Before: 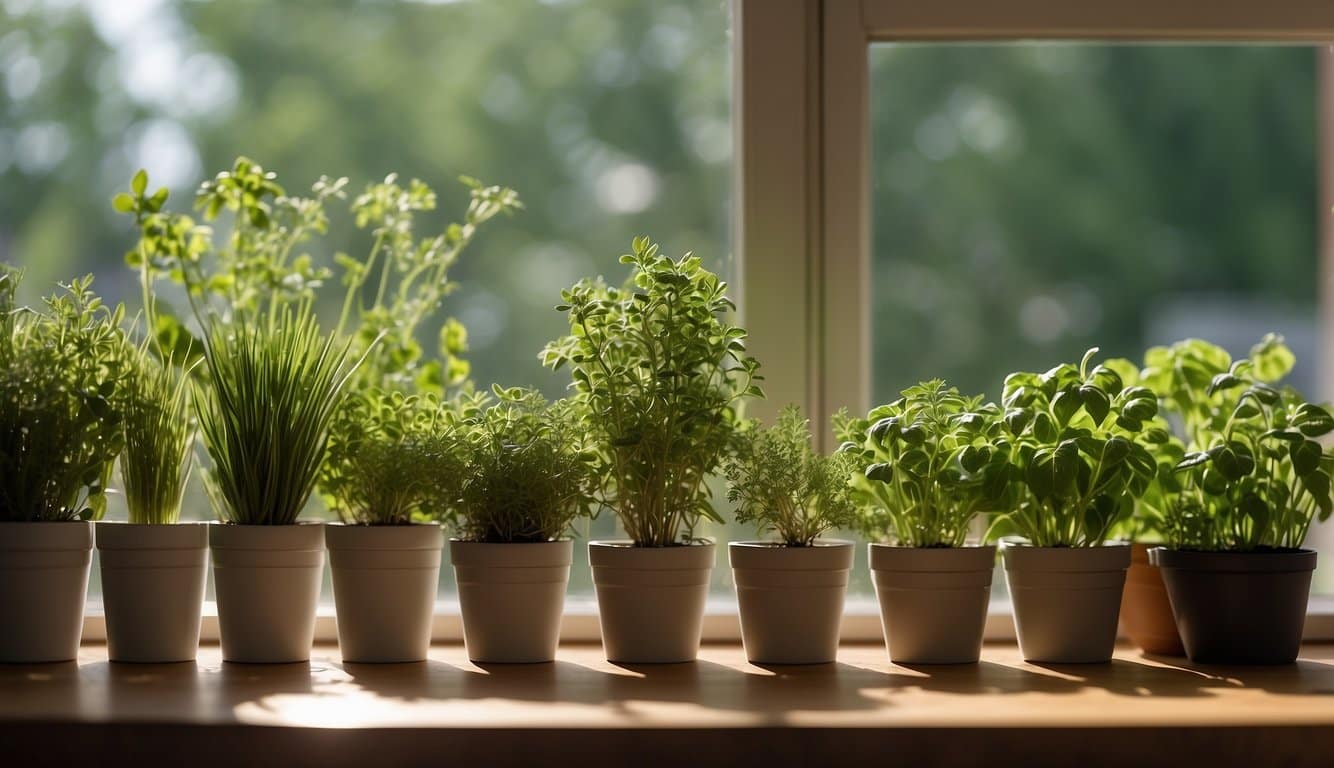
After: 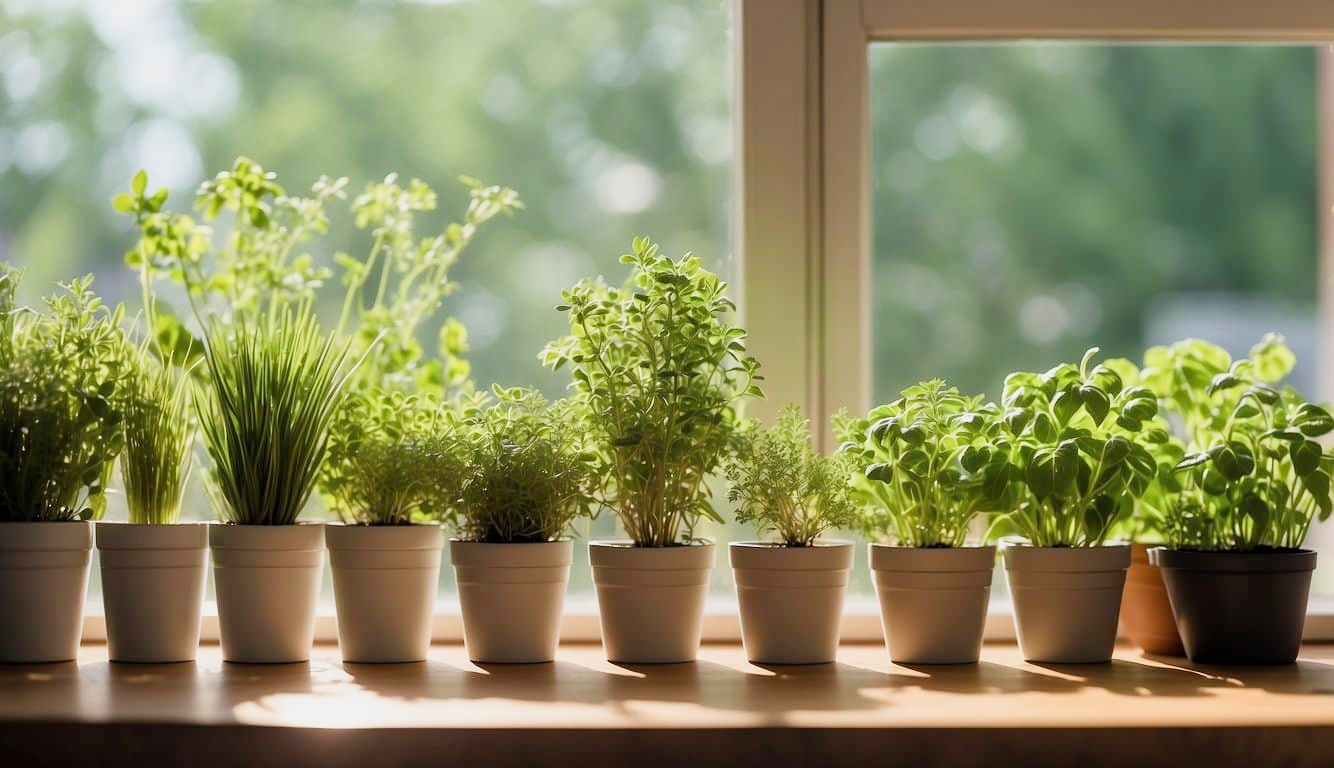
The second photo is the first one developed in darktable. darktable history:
exposure: exposure 1.25 EV, compensate exposure bias true, compensate highlight preservation false
filmic rgb: black relative exposure -16 EV, white relative exposure 6.12 EV, hardness 5.22
